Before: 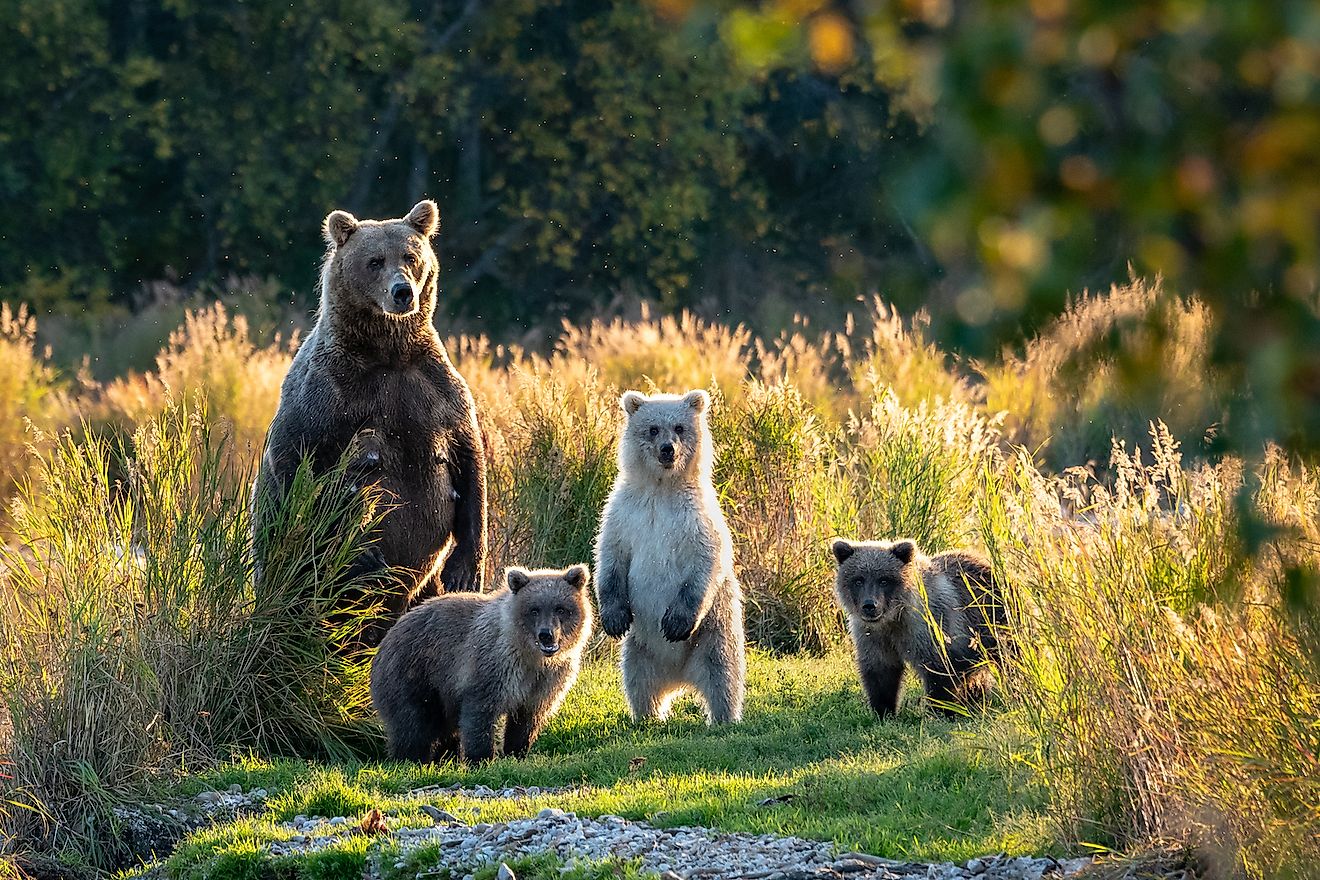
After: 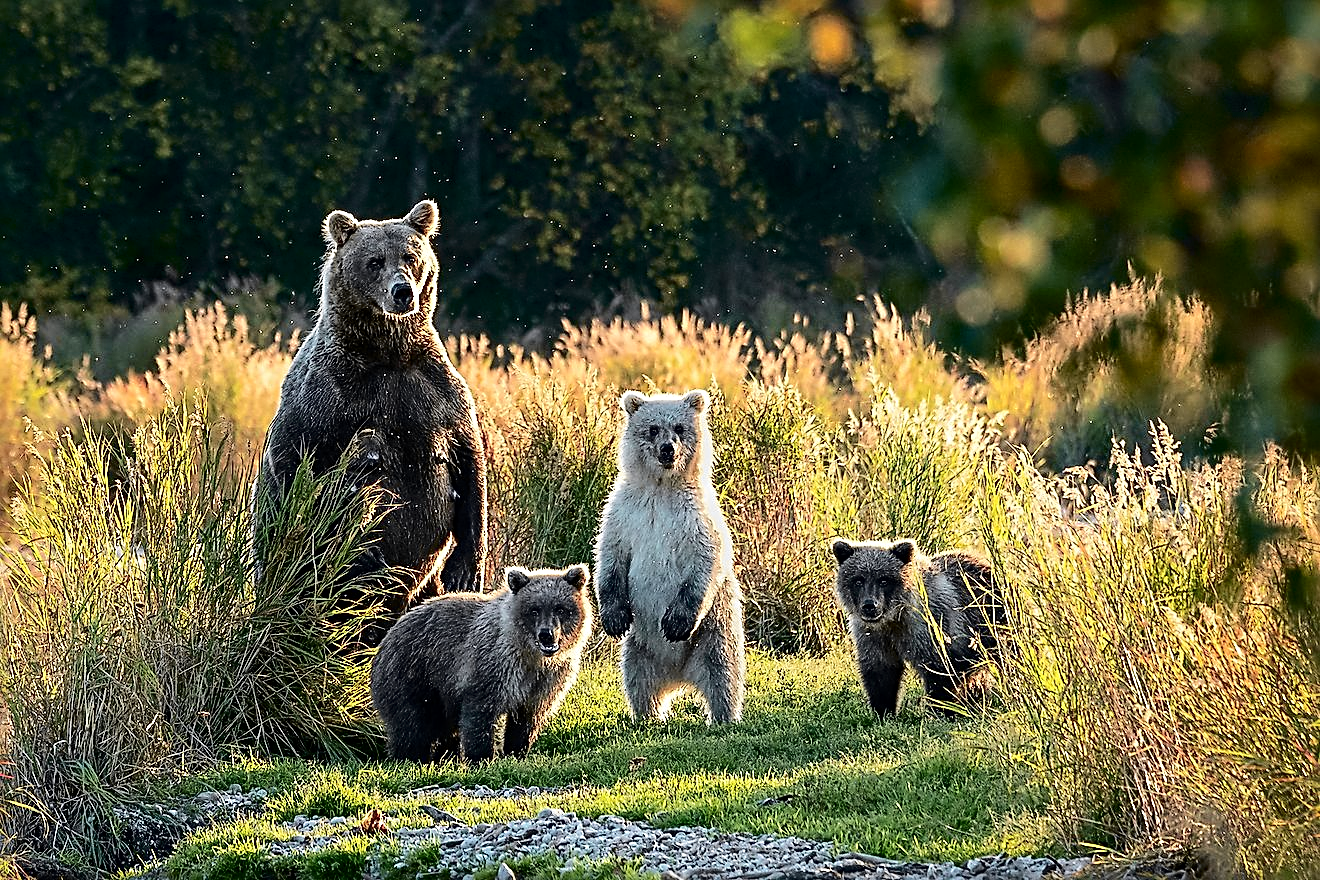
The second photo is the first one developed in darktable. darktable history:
tone curve: curves: ch0 [(0.003, 0) (0.066, 0.031) (0.16, 0.089) (0.269, 0.218) (0.395, 0.408) (0.517, 0.56) (0.684, 0.734) (0.791, 0.814) (1, 1)]; ch1 [(0, 0) (0.164, 0.115) (0.337, 0.332) (0.39, 0.398) (0.464, 0.461) (0.501, 0.5) (0.507, 0.5) (0.534, 0.532) (0.577, 0.59) (0.652, 0.681) (0.733, 0.764) (0.819, 0.823) (1, 1)]; ch2 [(0, 0) (0.337, 0.382) (0.464, 0.476) (0.501, 0.5) (0.527, 0.54) (0.551, 0.565) (0.628, 0.632) (0.689, 0.686) (1, 1)], color space Lab, independent channels, preserve colors none
sharpen: radius 2.817, amount 0.715
